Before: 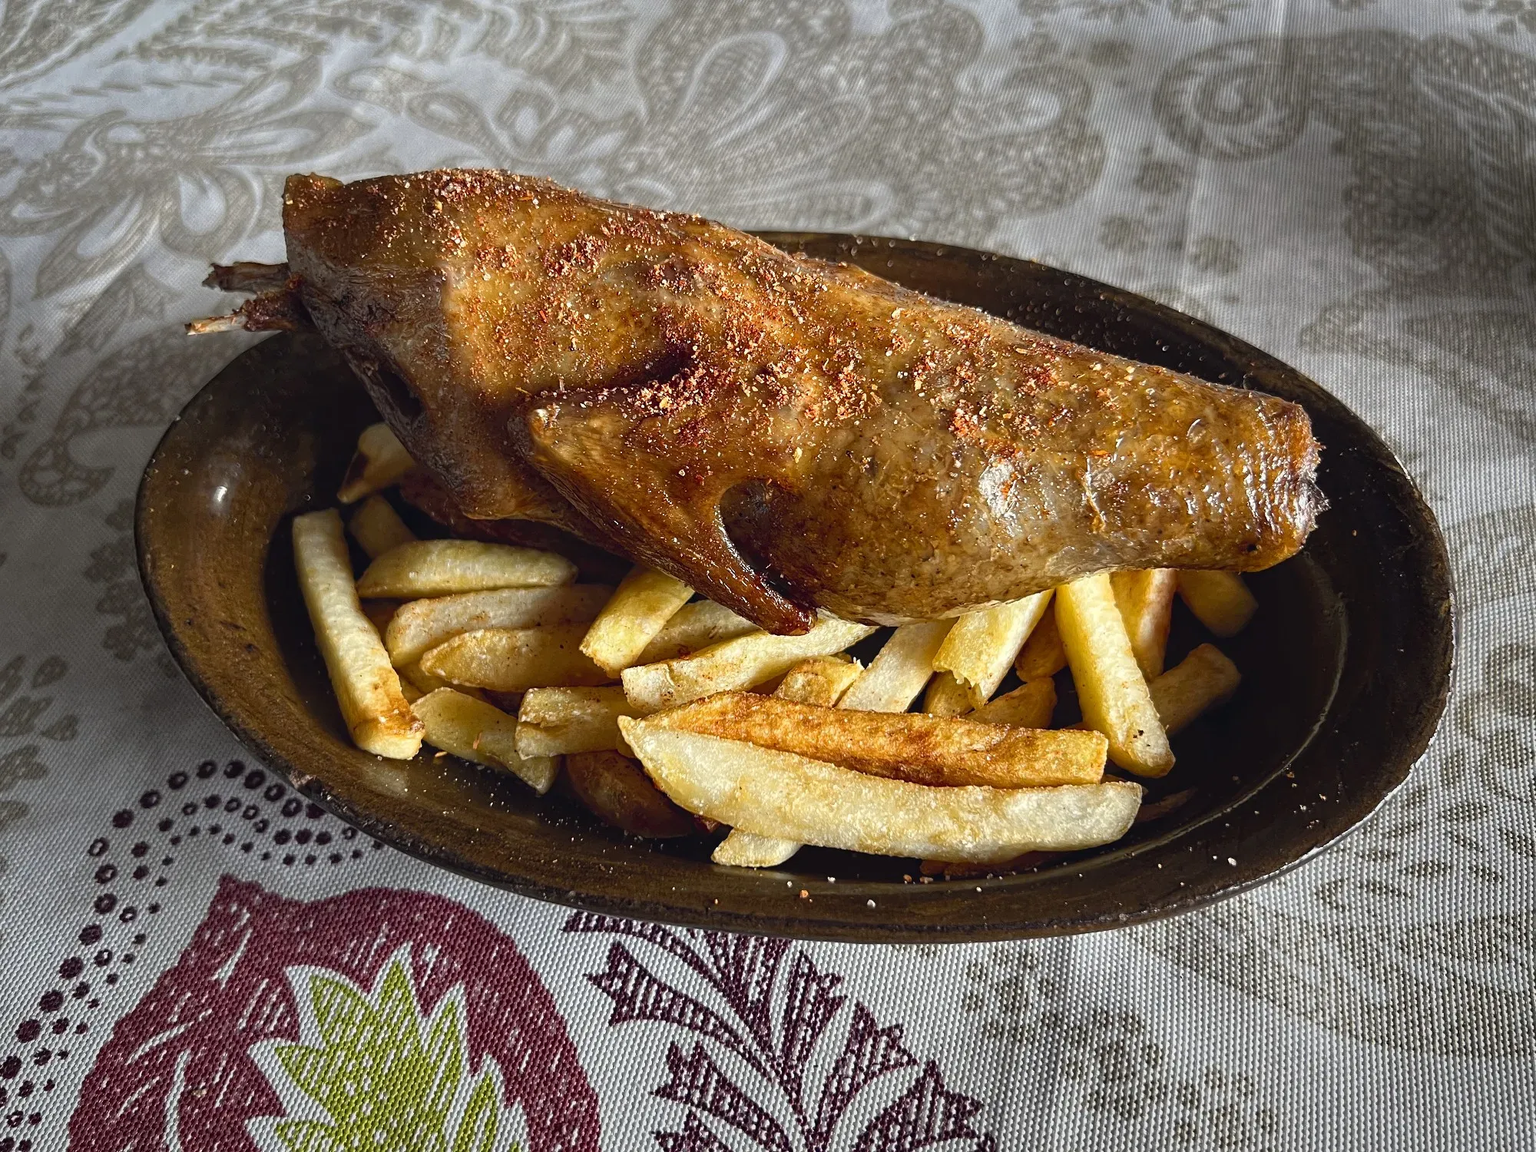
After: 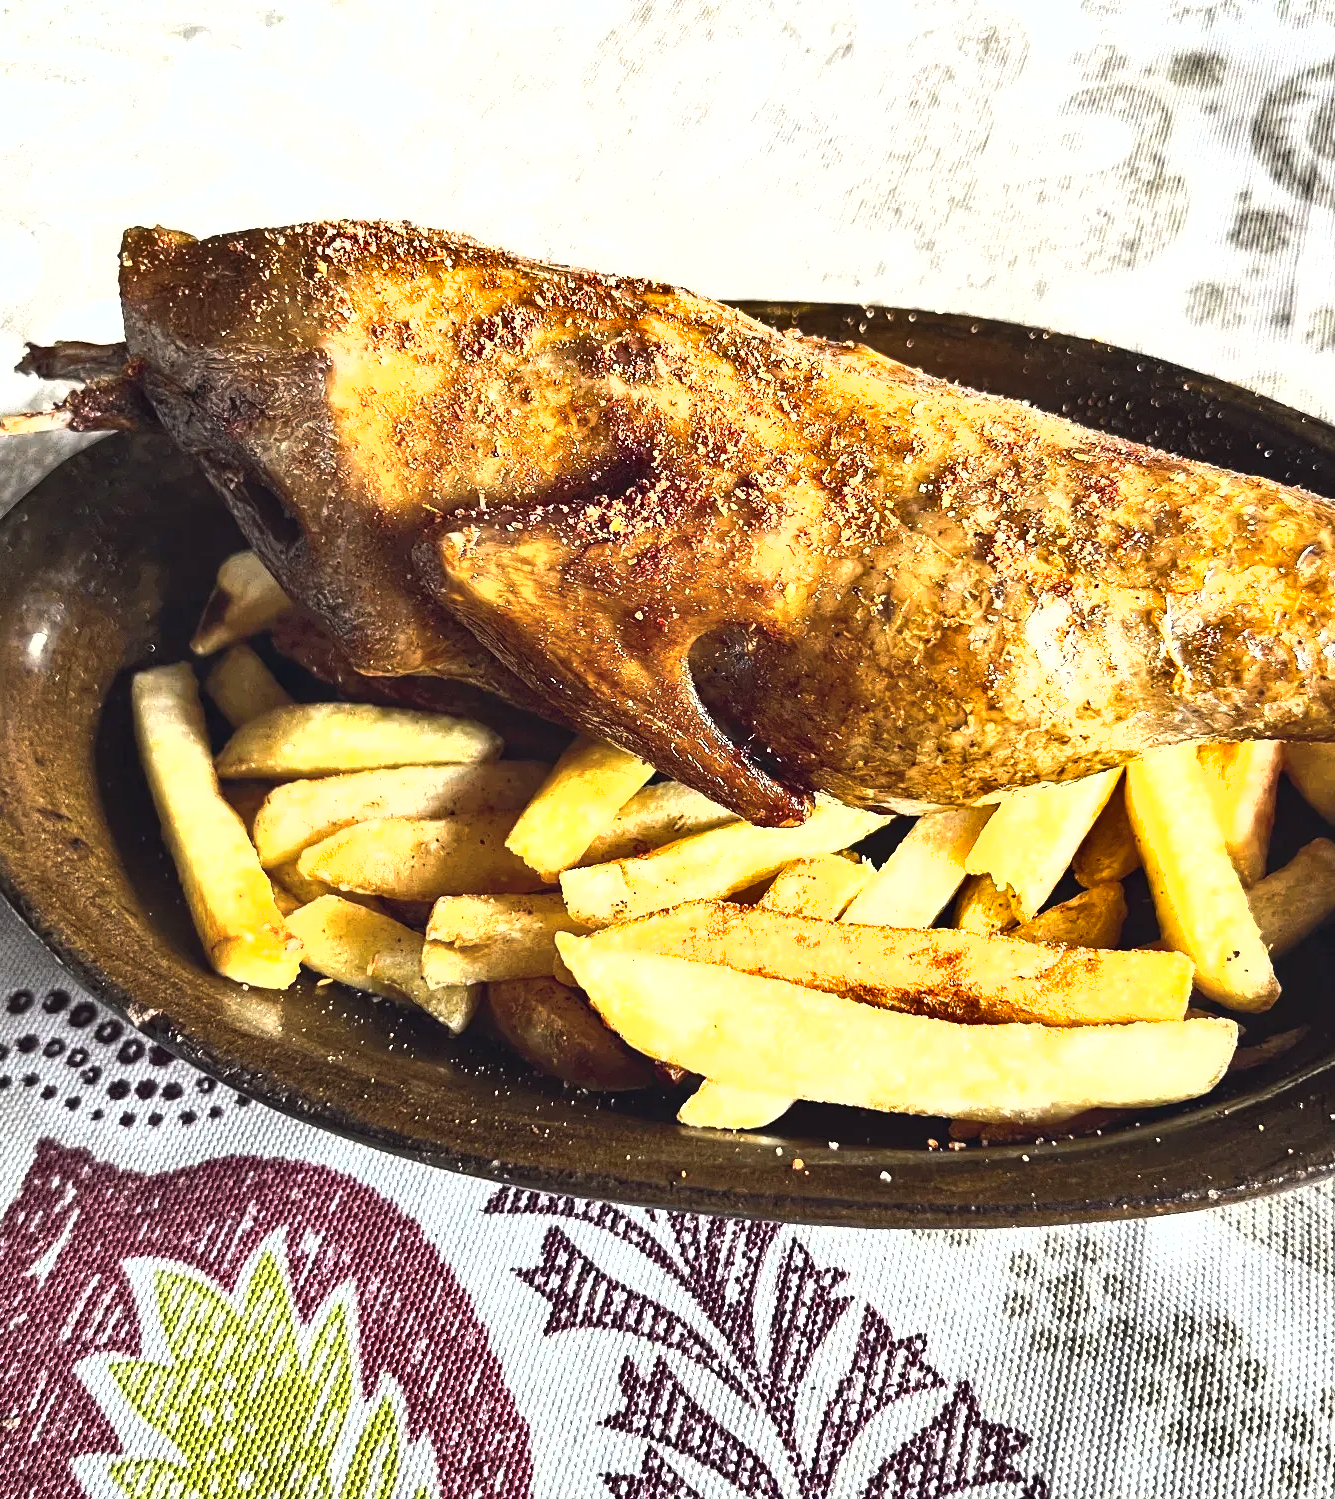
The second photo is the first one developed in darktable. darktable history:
exposure: exposure 2.008 EV, compensate exposure bias true, compensate highlight preservation false
crop and rotate: left 12.479%, right 20.722%
color balance rgb: perceptual saturation grading › global saturation 0.993%, perceptual brilliance grading › highlights 3.712%, perceptual brilliance grading › mid-tones -18.529%, perceptual brilliance grading › shadows -40.71%
shadows and highlights: soften with gaussian
